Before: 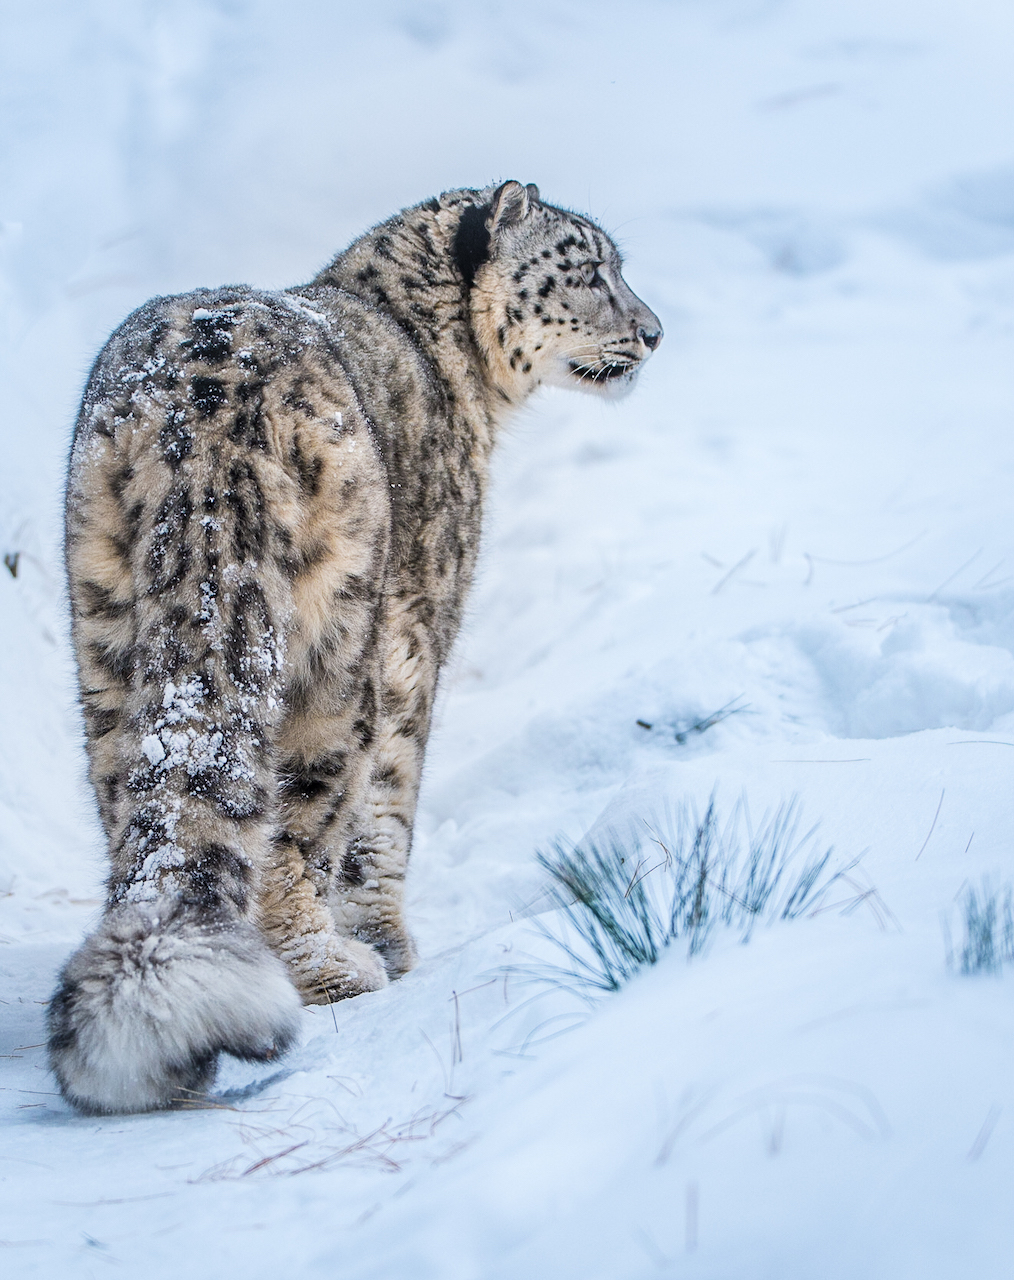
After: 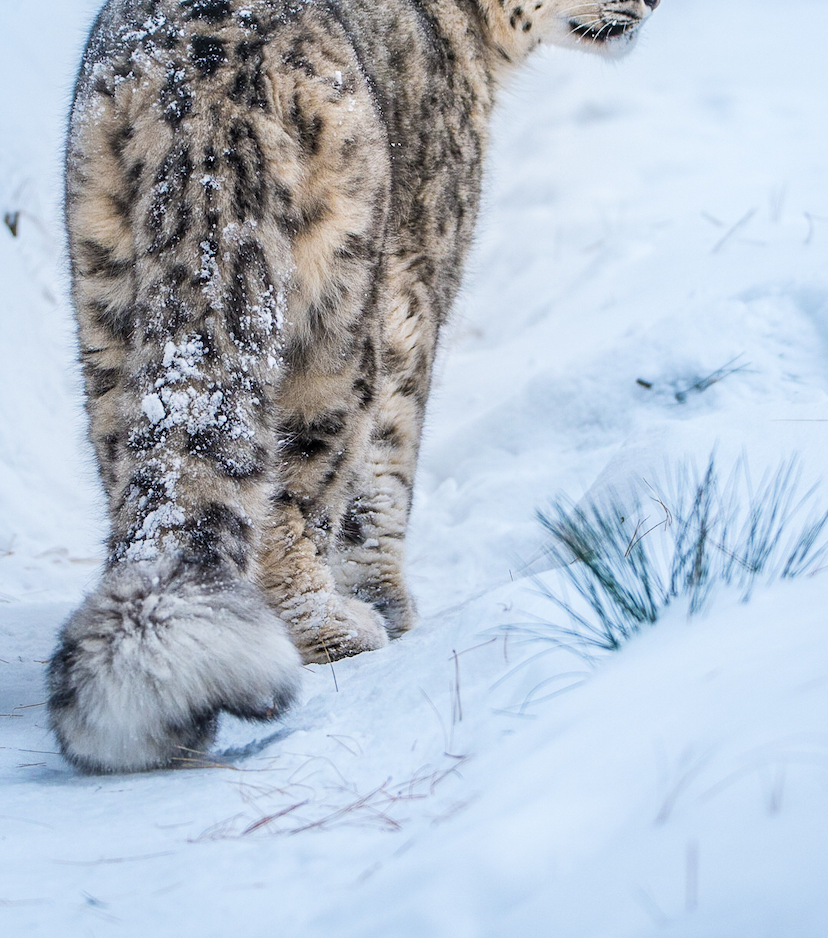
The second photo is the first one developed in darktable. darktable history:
crop: top 26.655%, right 18.055%
